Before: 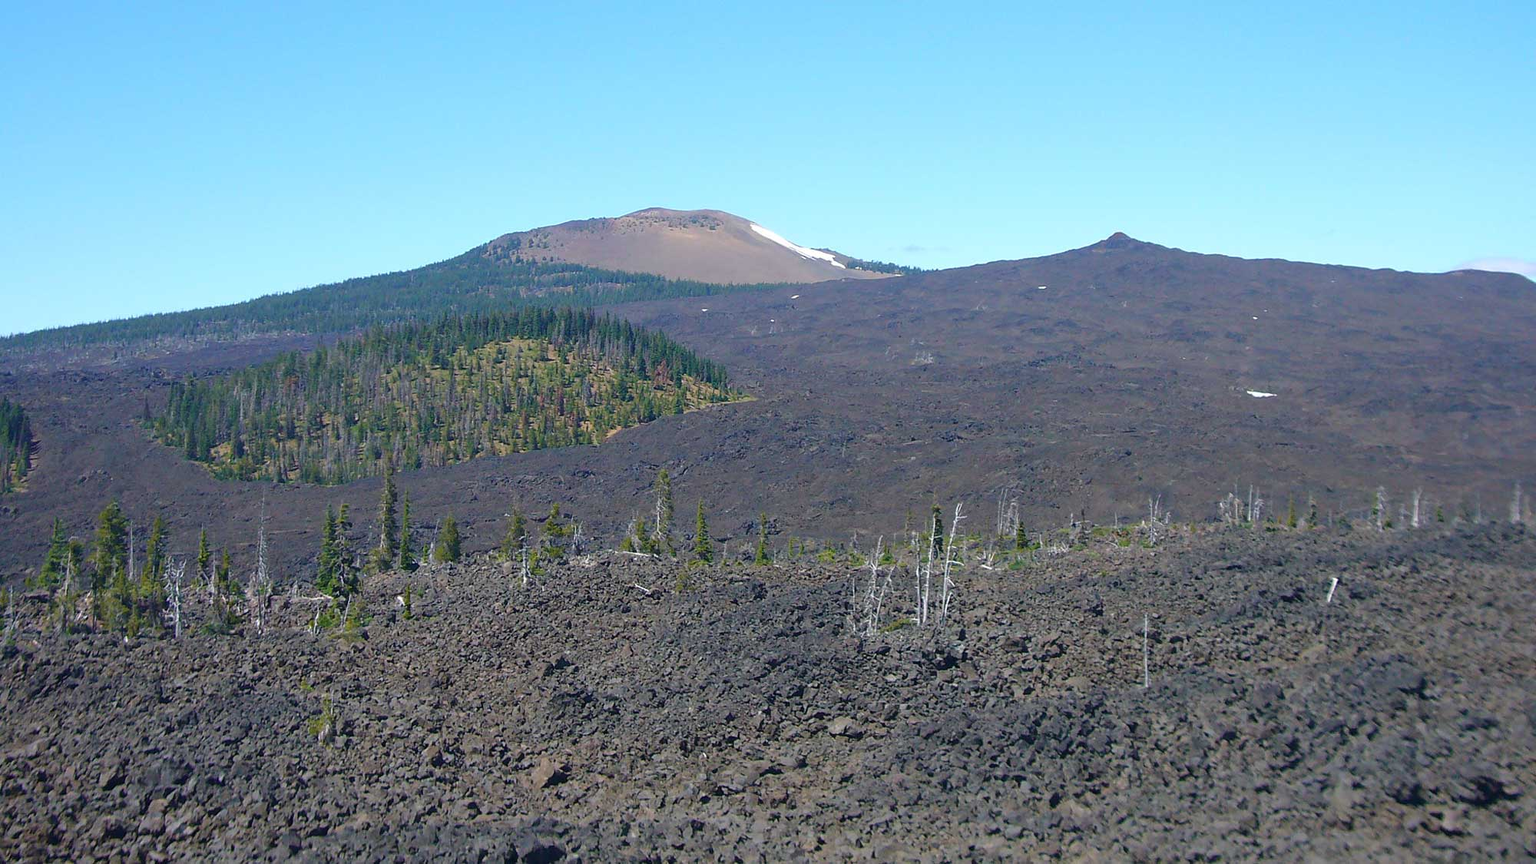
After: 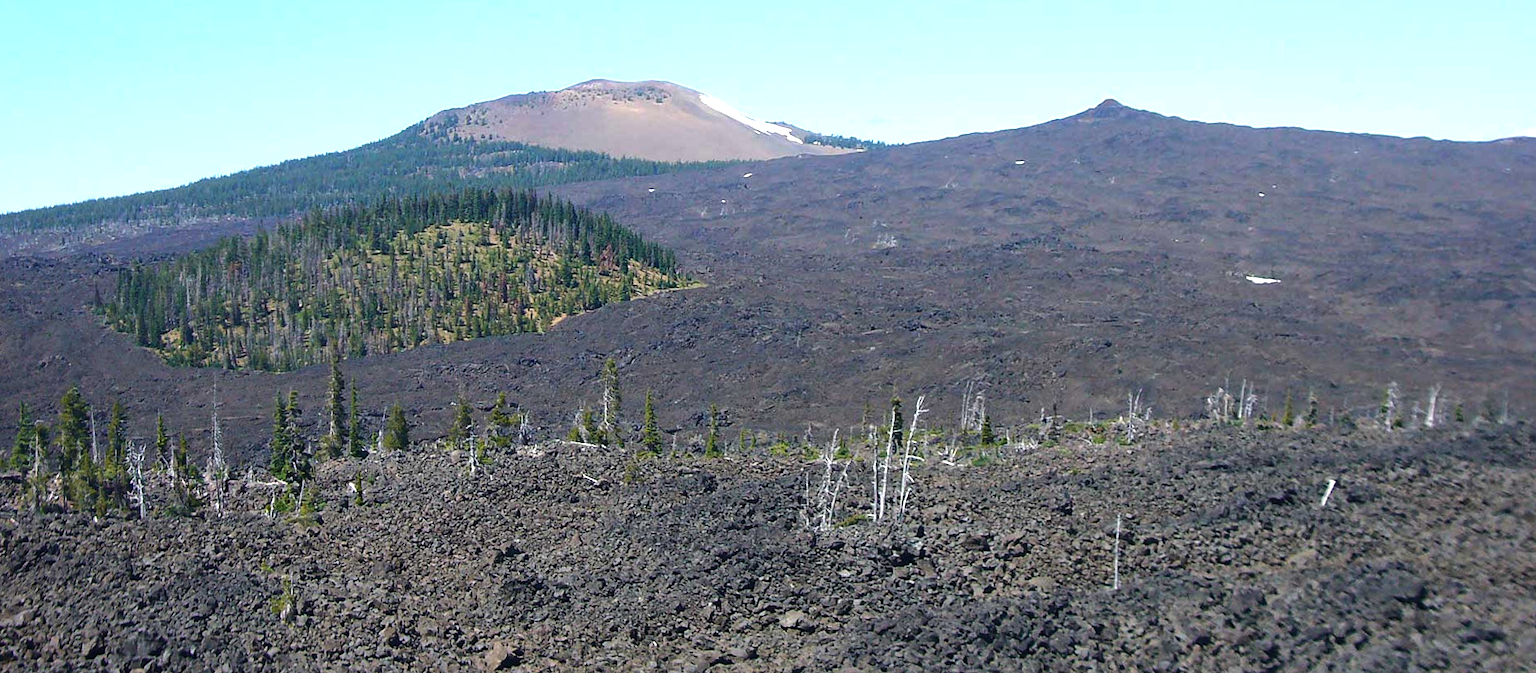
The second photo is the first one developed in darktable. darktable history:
tone equalizer: -8 EV -0.75 EV, -7 EV -0.7 EV, -6 EV -0.6 EV, -5 EV -0.4 EV, -3 EV 0.4 EV, -2 EV 0.6 EV, -1 EV 0.7 EV, +0 EV 0.75 EV, edges refinement/feathering 500, mask exposure compensation -1.57 EV, preserve details no
crop and rotate: top 15.774%, bottom 5.506%
rotate and perspective: rotation 0.062°, lens shift (vertical) 0.115, lens shift (horizontal) -0.133, crop left 0.047, crop right 0.94, crop top 0.061, crop bottom 0.94
exposure: compensate highlight preservation false
